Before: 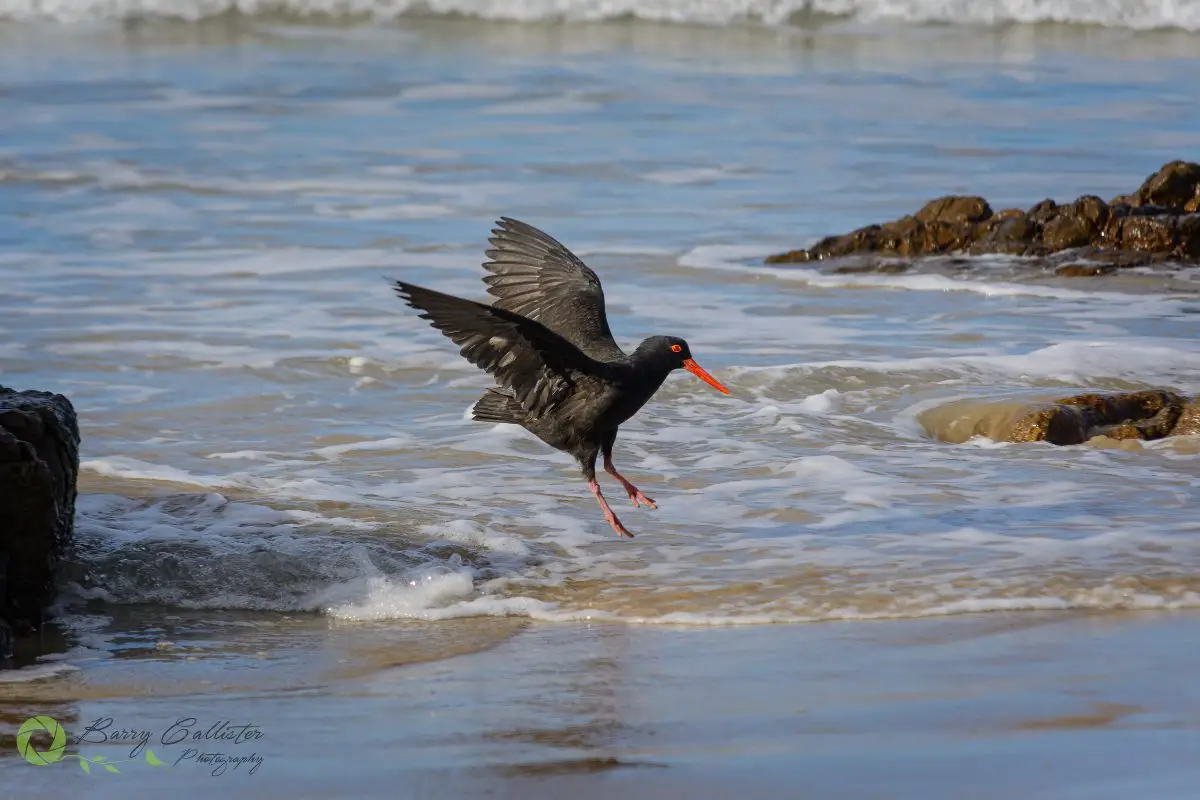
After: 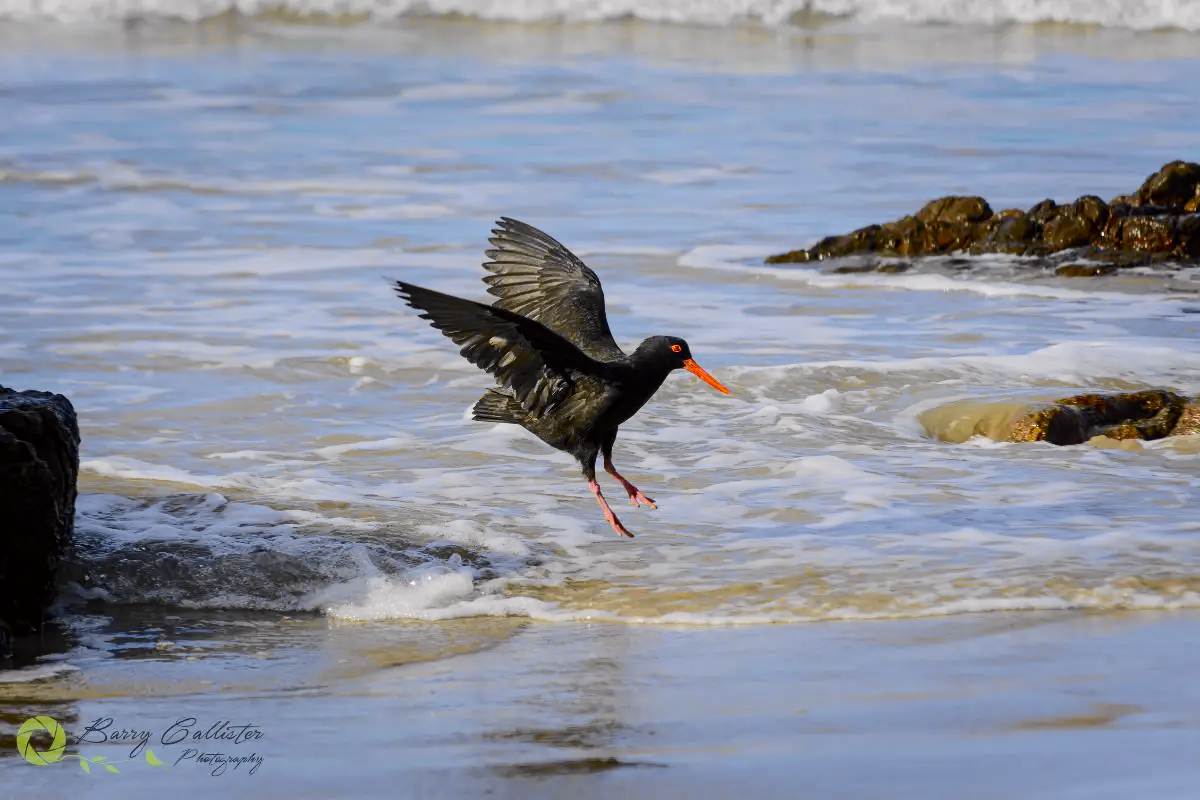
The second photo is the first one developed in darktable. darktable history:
tone curve: curves: ch0 [(0.017, 0) (0.107, 0.071) (0.295, 0.264) (0.447, 0.507) (0.54, 0.618) (0.733, 0.791) (0.879, 0.898) (1, 0.97)]; ch1 [(0, 0) (0.393, 0.415) (0.447, 0.448) (0.485, 0.497) (0.523, 0.515) (0.544, 0.55) (0.59, 0.609) (0.686, 0.686) (1, 1)]; ch2 [(0, 0) (0.369, 0.388) (0.449, 0.431) (0.499, 0.5) (0.521, 0.505) (0.53, 0.538) (0.579, 0.601) (0.669, 0.733) (1, 1)], color space Lab, independent channels, preserve colors none
